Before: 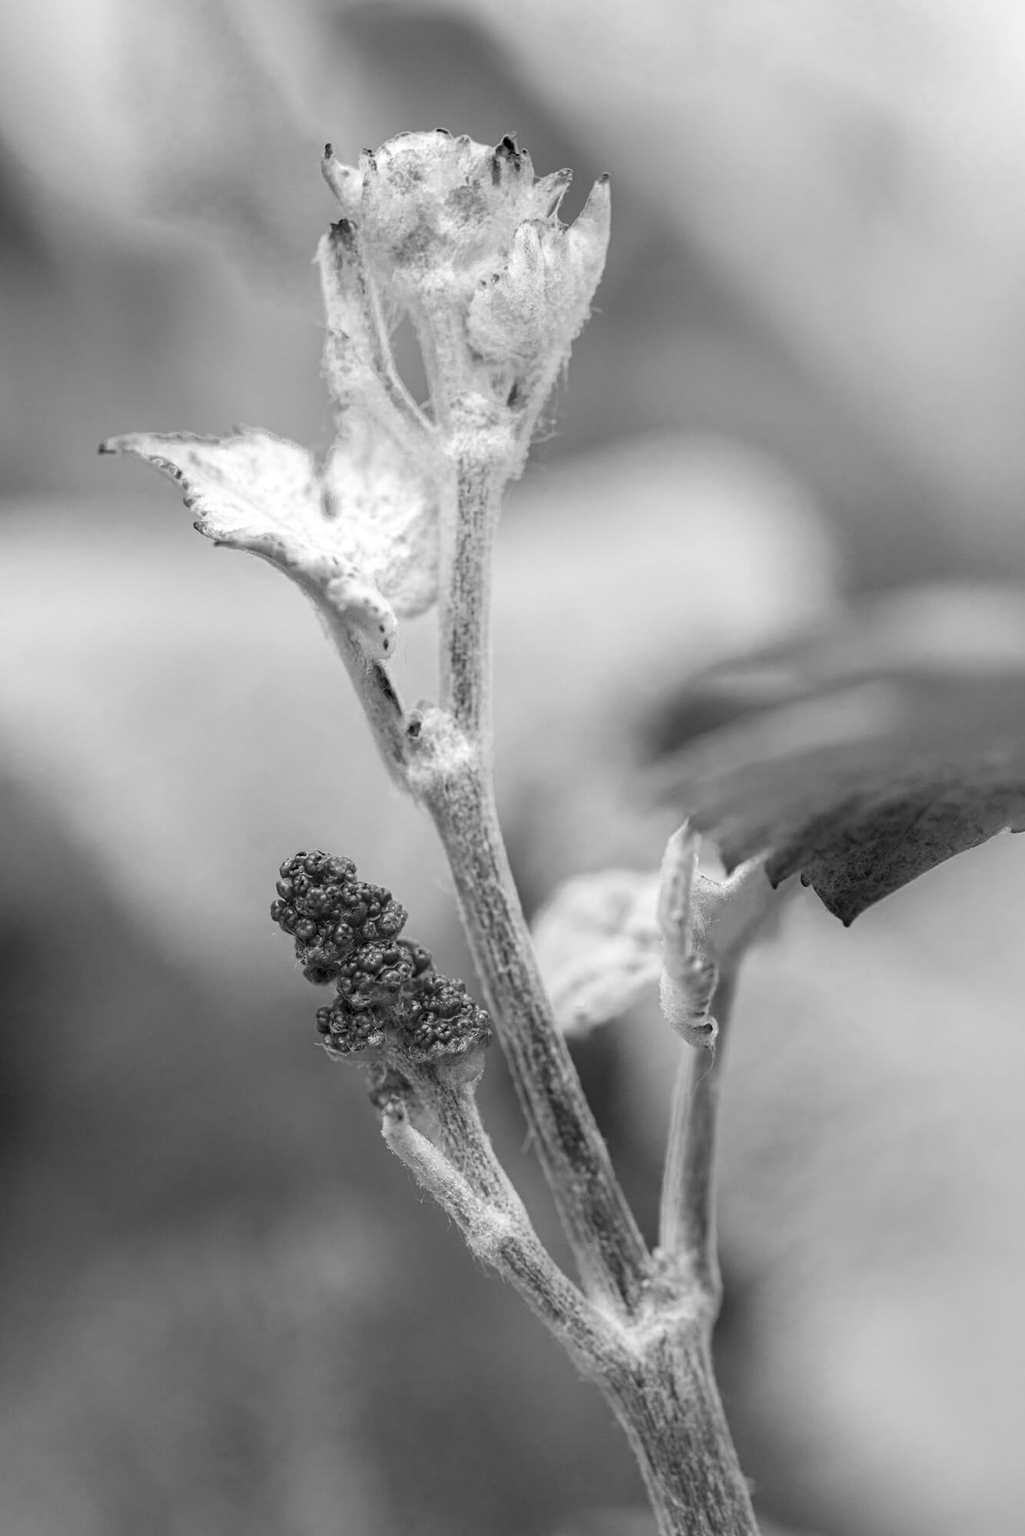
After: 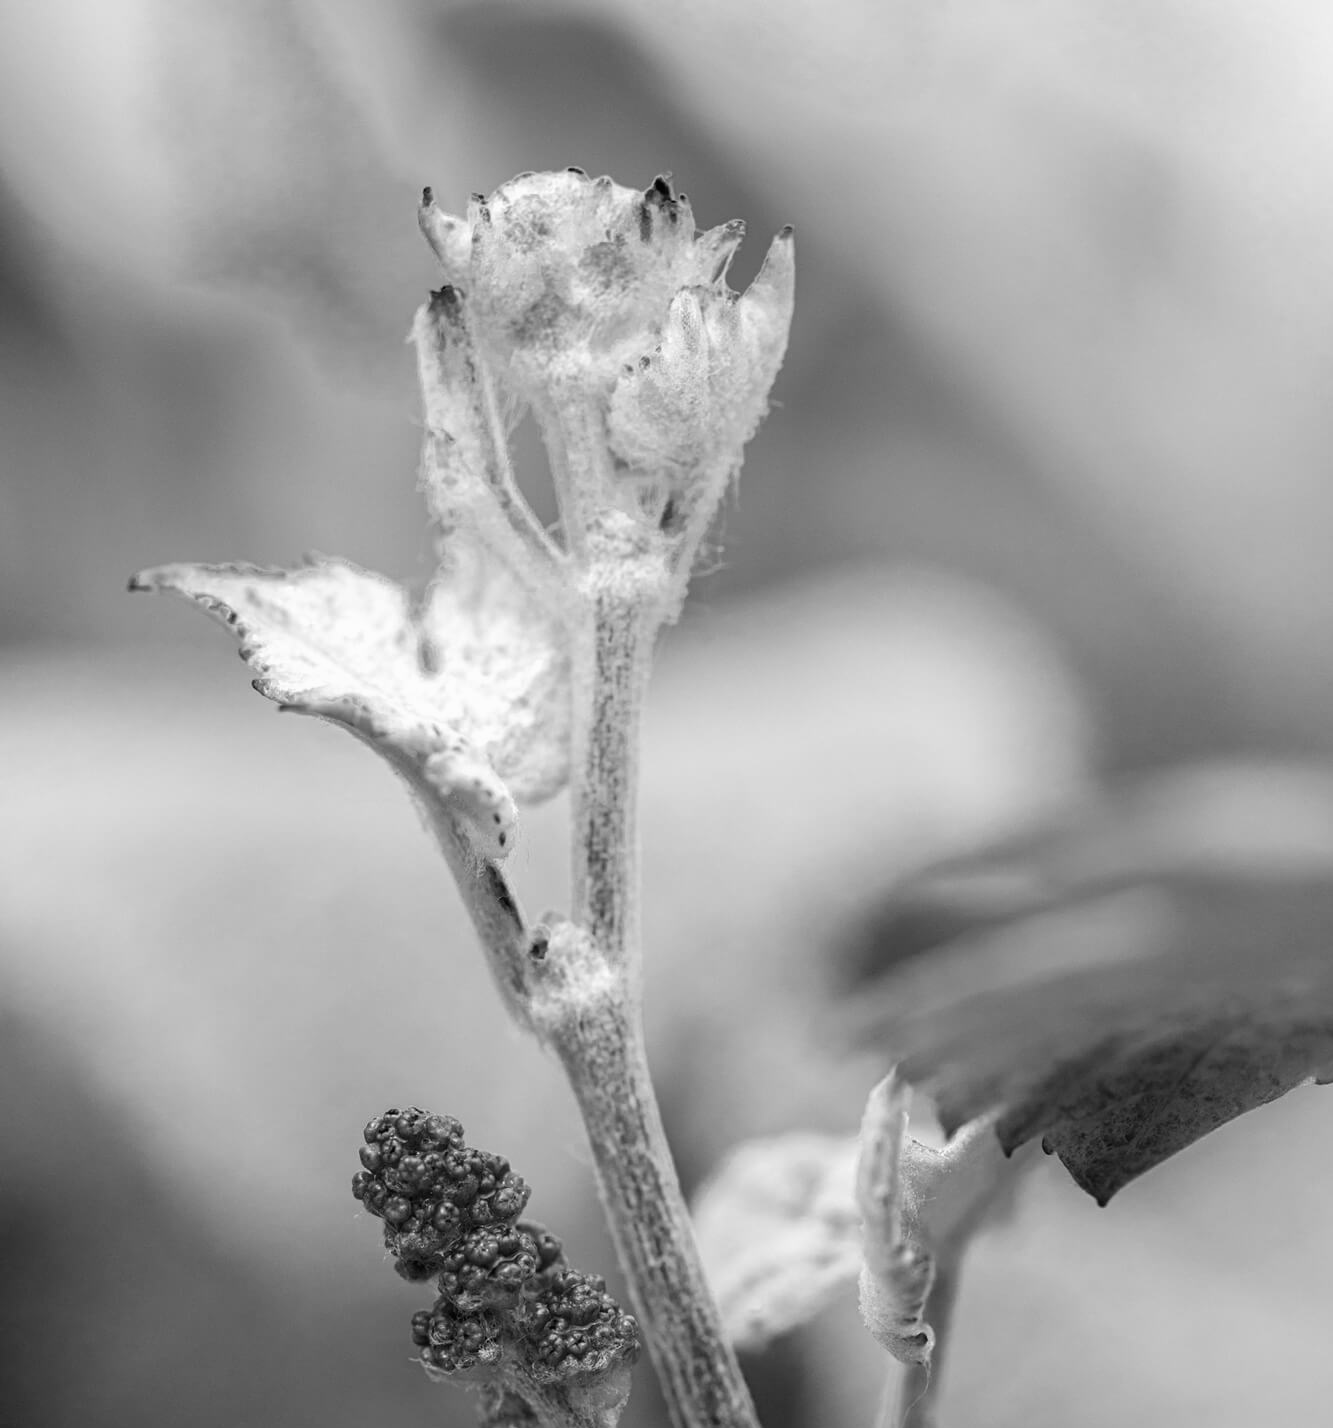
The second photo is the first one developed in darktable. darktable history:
contrast brightness saturation: contrast -0.02, brightness -0.01, saturation 0.03
crop: bottom 28.576%
